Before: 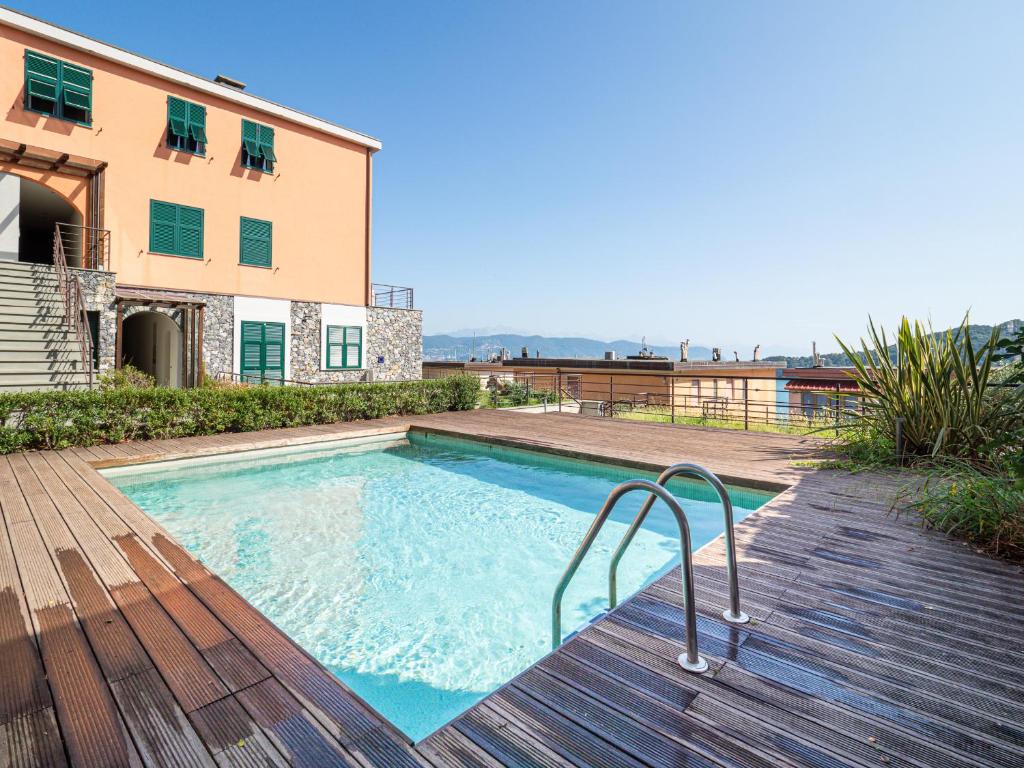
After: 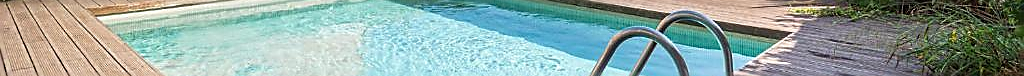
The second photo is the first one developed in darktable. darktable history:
sharpen: radius 1.4, amount 1.25, threshold 0.7
crop and rotate: top 59.084%, bottom 30.916%
